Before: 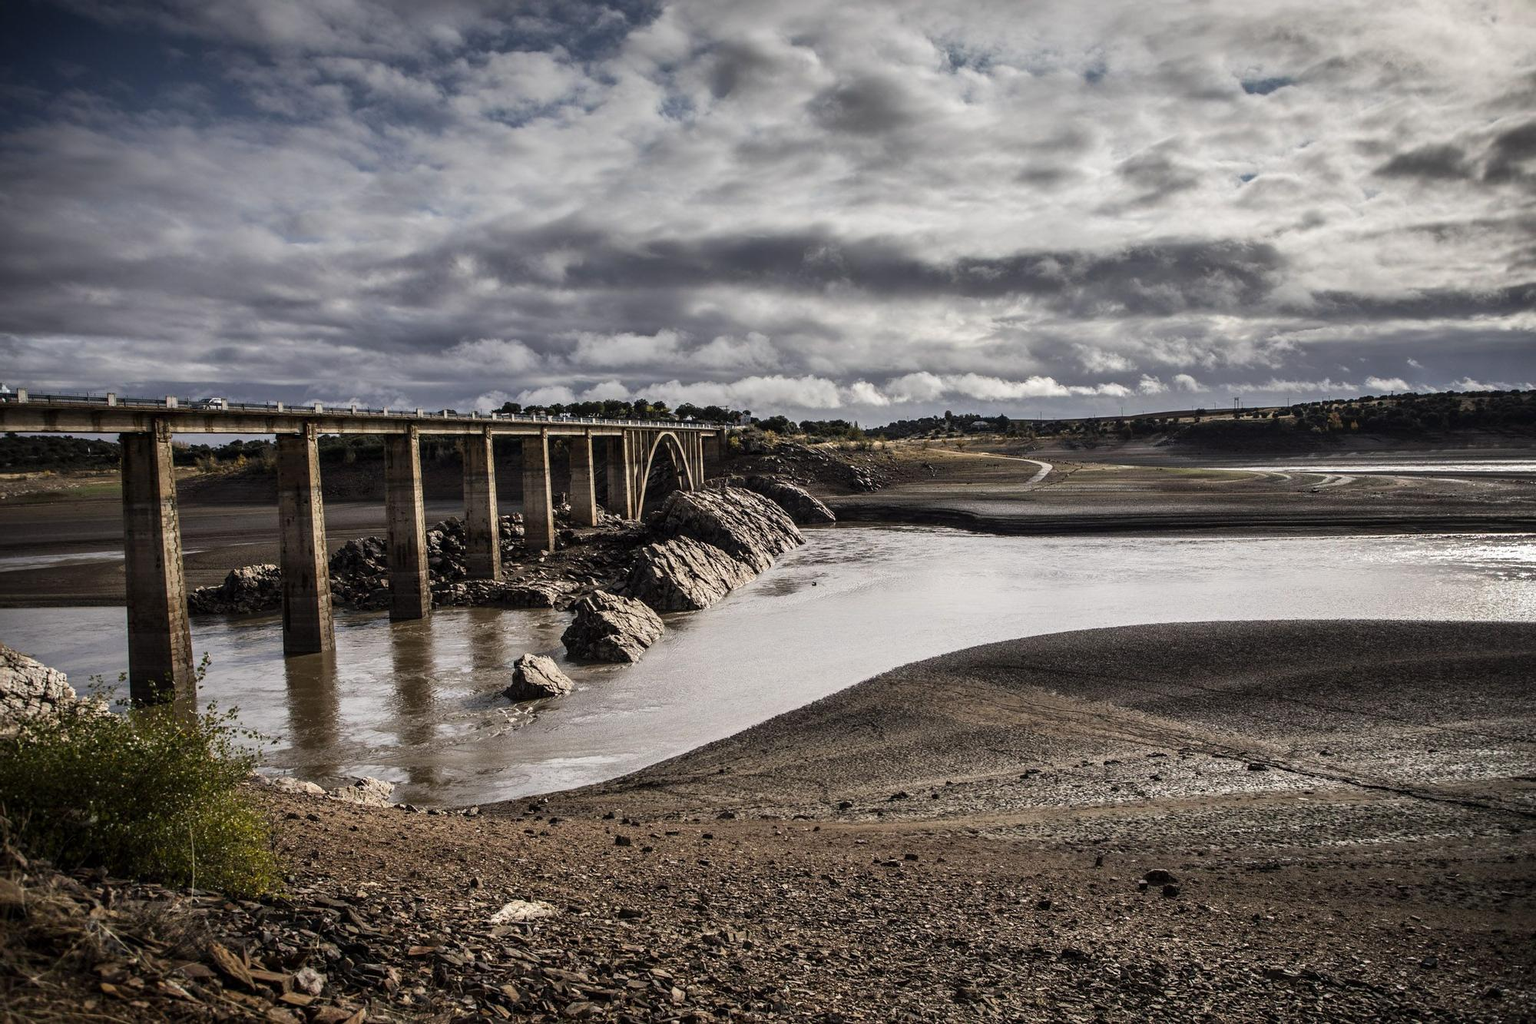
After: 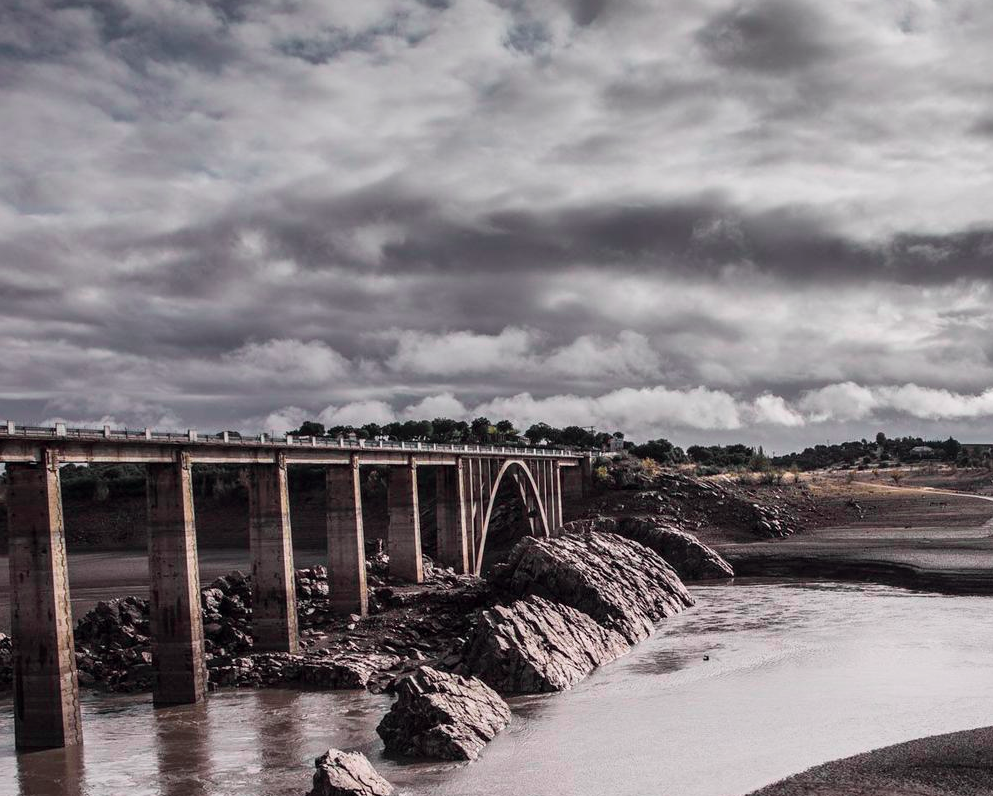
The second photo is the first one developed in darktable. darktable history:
crop: left 17.725%, top 7.652%, right 32.601%, bottom 32.612%
color correction: highlights b* 0.058
tone curve: curves: ch0 [(0, 0) (0.822, 0.825) (0.994, 0.955)]; ch1 [(0, 0) (0.226, 0.261) (0.383, 0.397) (0.46, 0.46) (0.498, 0.501) (0.524, 0.543) (0.578, 0.575) (1, 1)]; ch2 [(0, 0) (0.438, 0.456) (0.5, 0.495) (0.547, 0.515) (0.597, 0.58) (0.629, 0.603) (1, 1)], color space Lab, independent channels, preserve colors none
